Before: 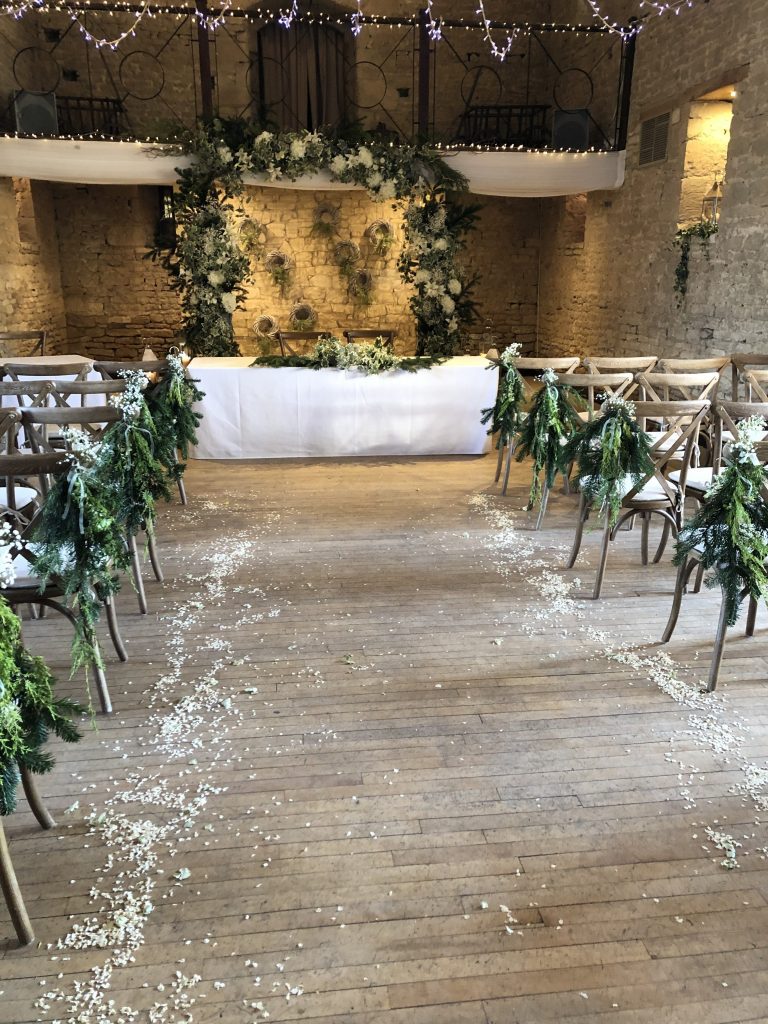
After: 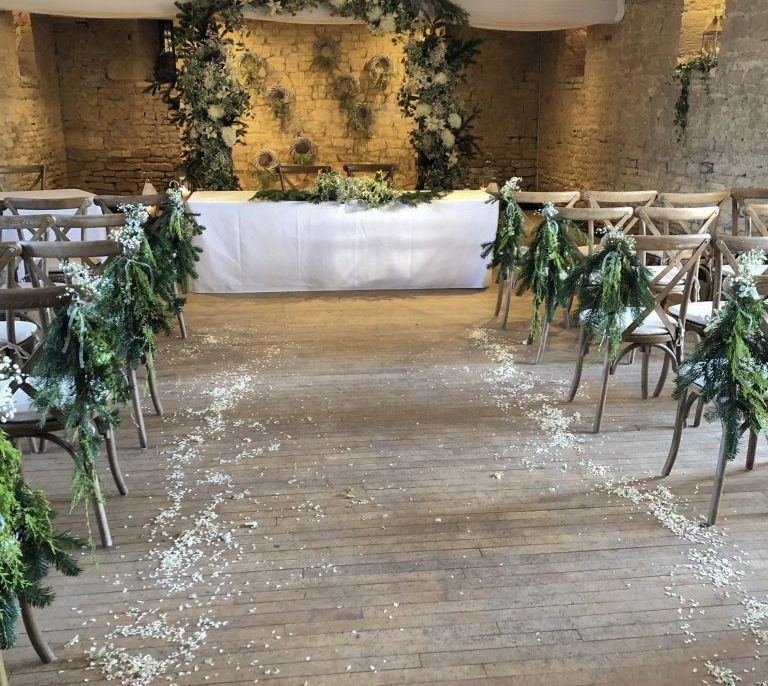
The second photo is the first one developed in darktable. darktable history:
shadows and highlights: shadows 39.24, highlights -60.04
crop: top 16.222%, bottom 16.759%
